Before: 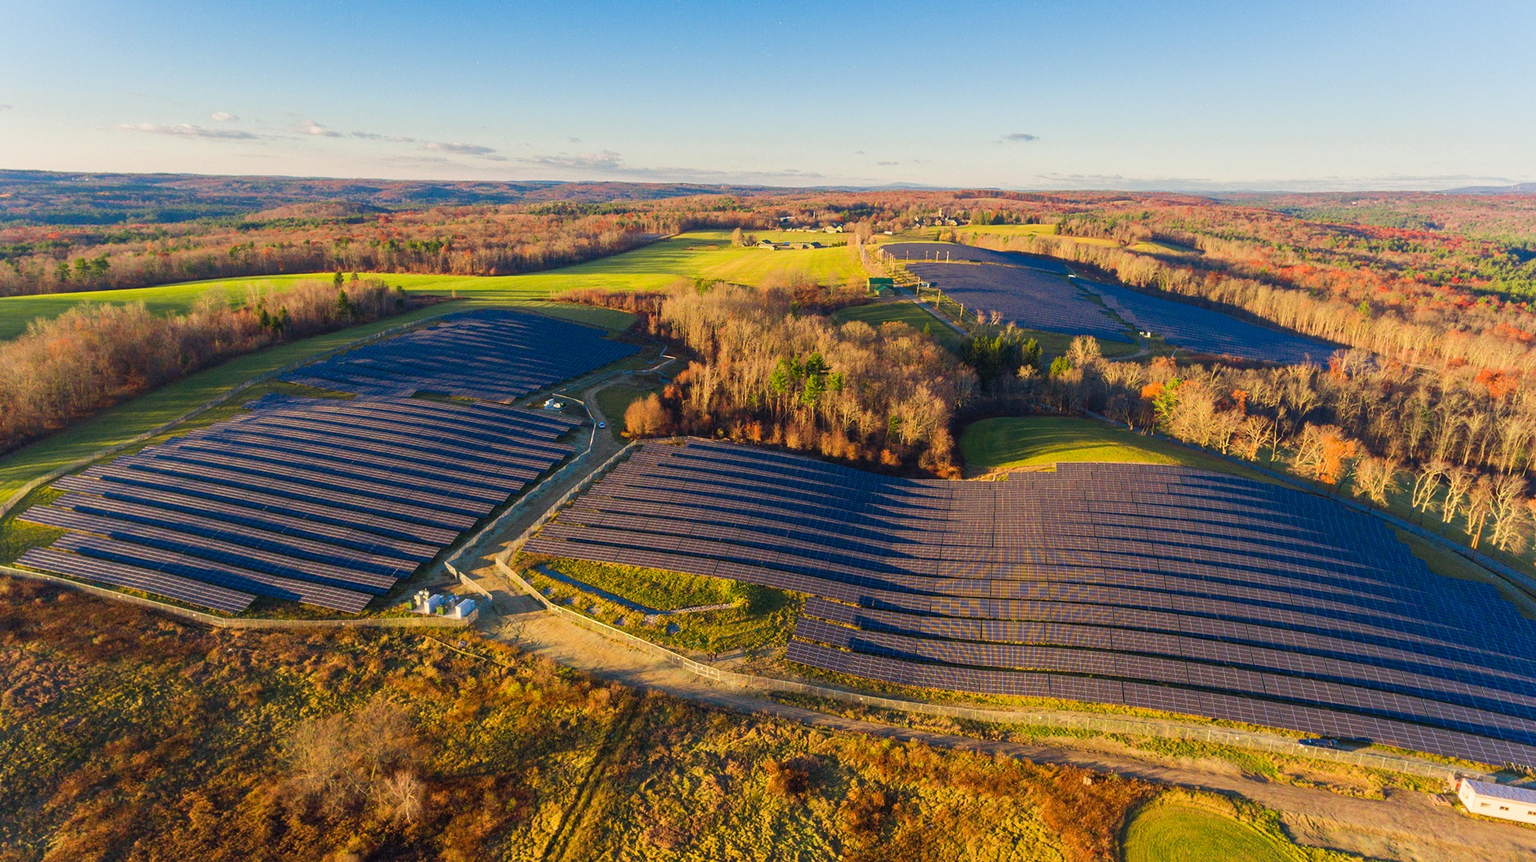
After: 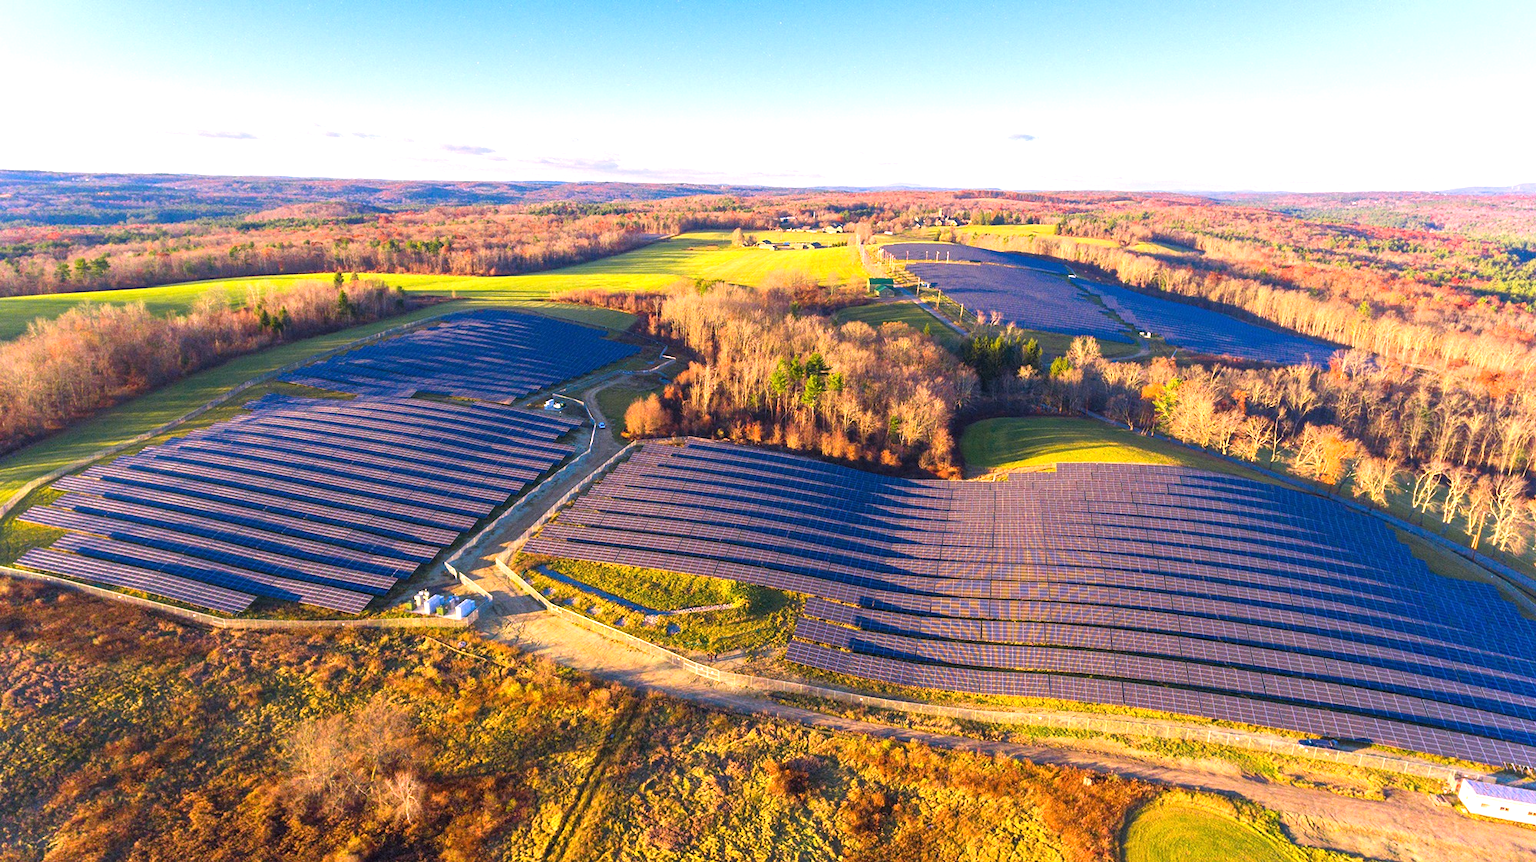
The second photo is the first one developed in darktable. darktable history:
white balance: red 1.042, blue 1.17
exposure: exposure 0.785 EV, compensate highlight preservation false
